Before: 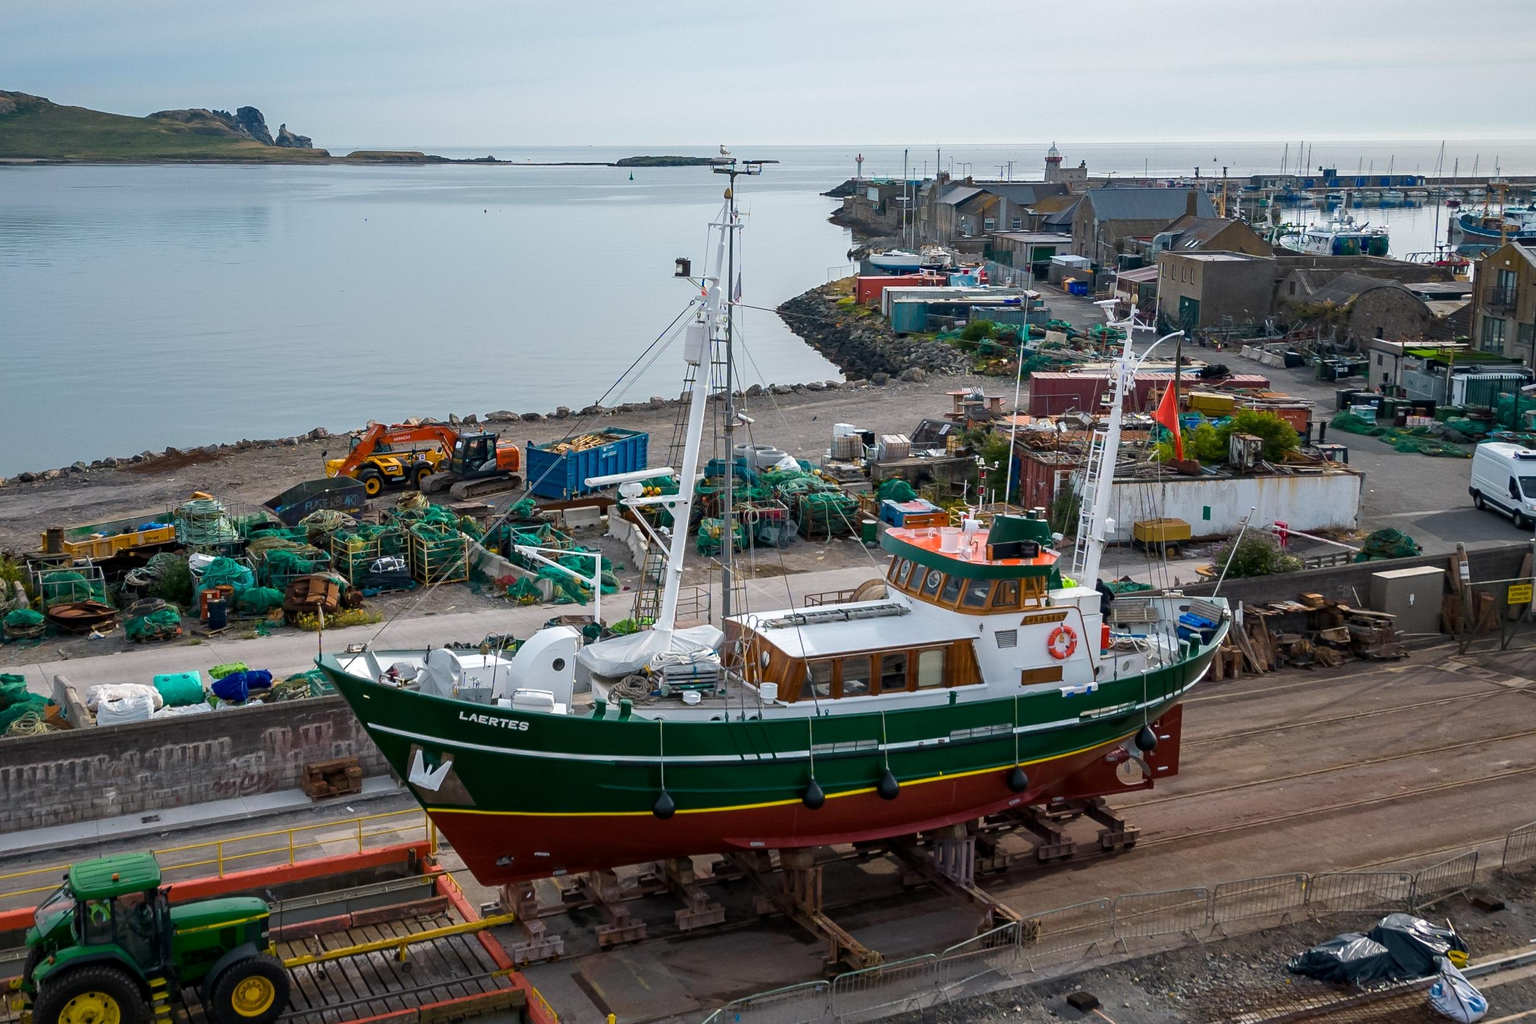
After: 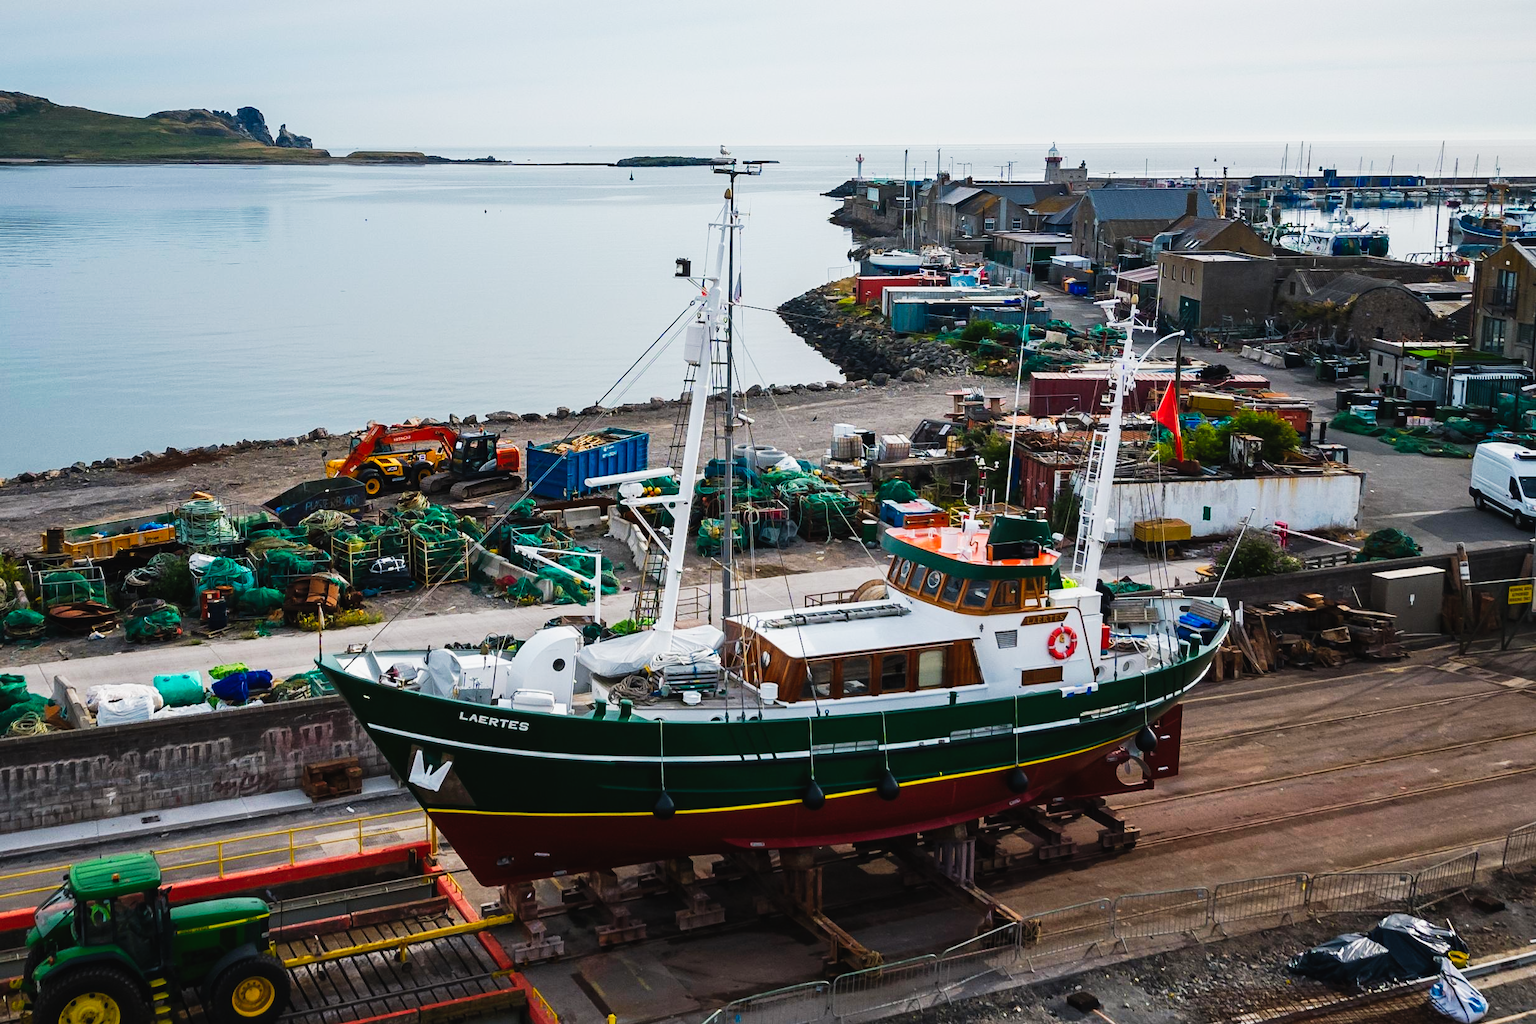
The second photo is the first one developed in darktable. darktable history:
tone curve: curves: ch0 [(0, 0.023) (0.132, 0.075) (0.251, 0.186) (0.463, 0.461) (0.662, 0.757) (0.854, 0.909) (1, 0.973)]; ch1 [(0, 0) (0.447, 0.411) (0.483, 0.469) (0.498, 0.496) (0.518, 0.514) (0.561, 0.579) (0.604, 0.645) (0.669, 0.73) (0.819, 0.93) (1, 1)]; ch2 [(0, 0) (0.307, 0.315) (0.425, 0.438) (0.483, 0.477) (0.503, 0.503) (0.526, 0.534) (0.567, 0.569) (0.617, 0.674) (0.703, 0.797) (0.985, 0.966)], preserve colors none
